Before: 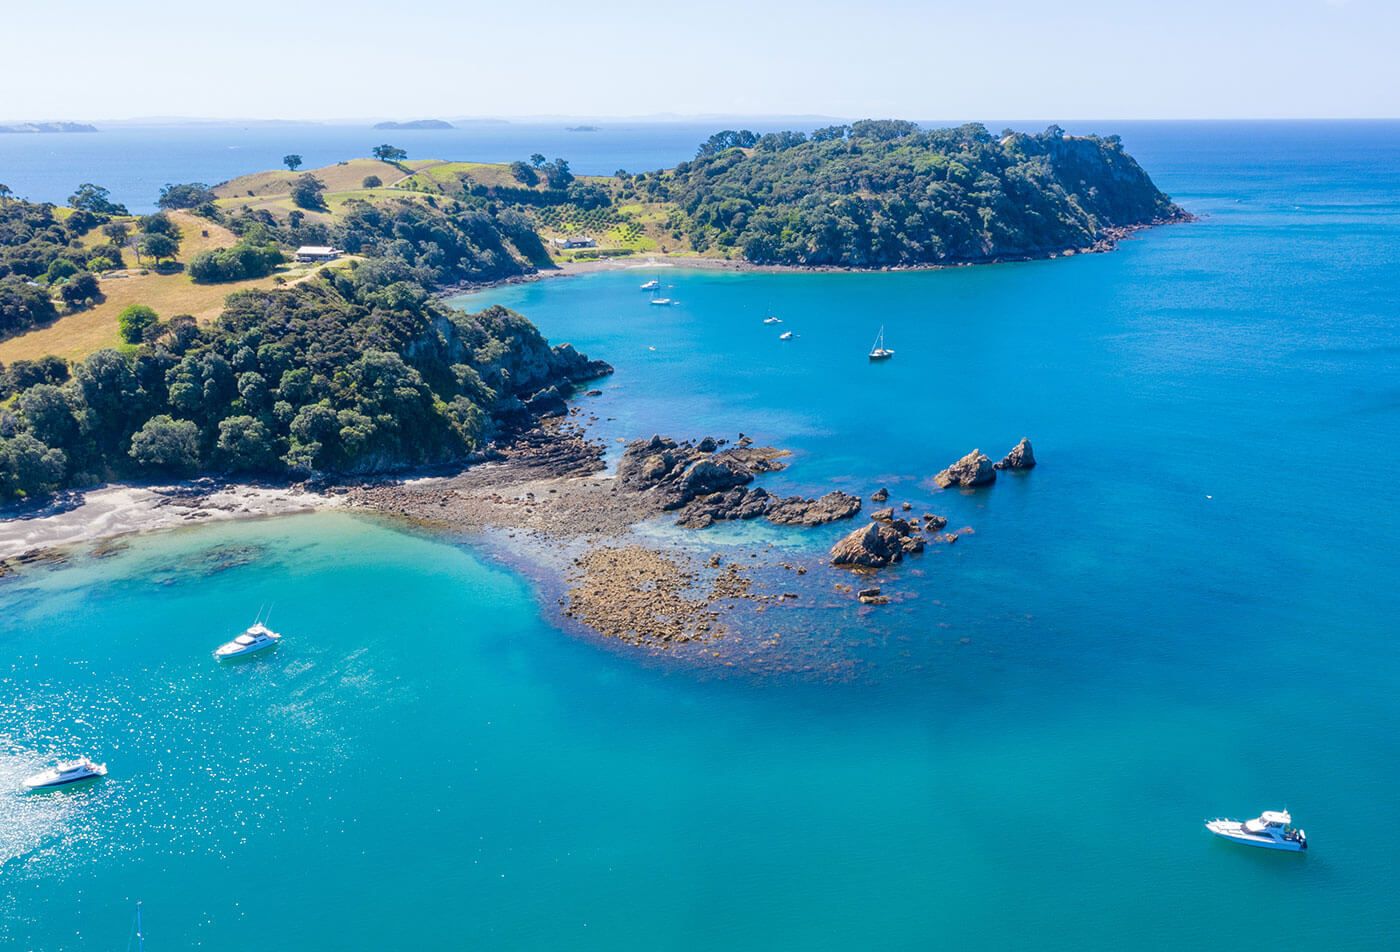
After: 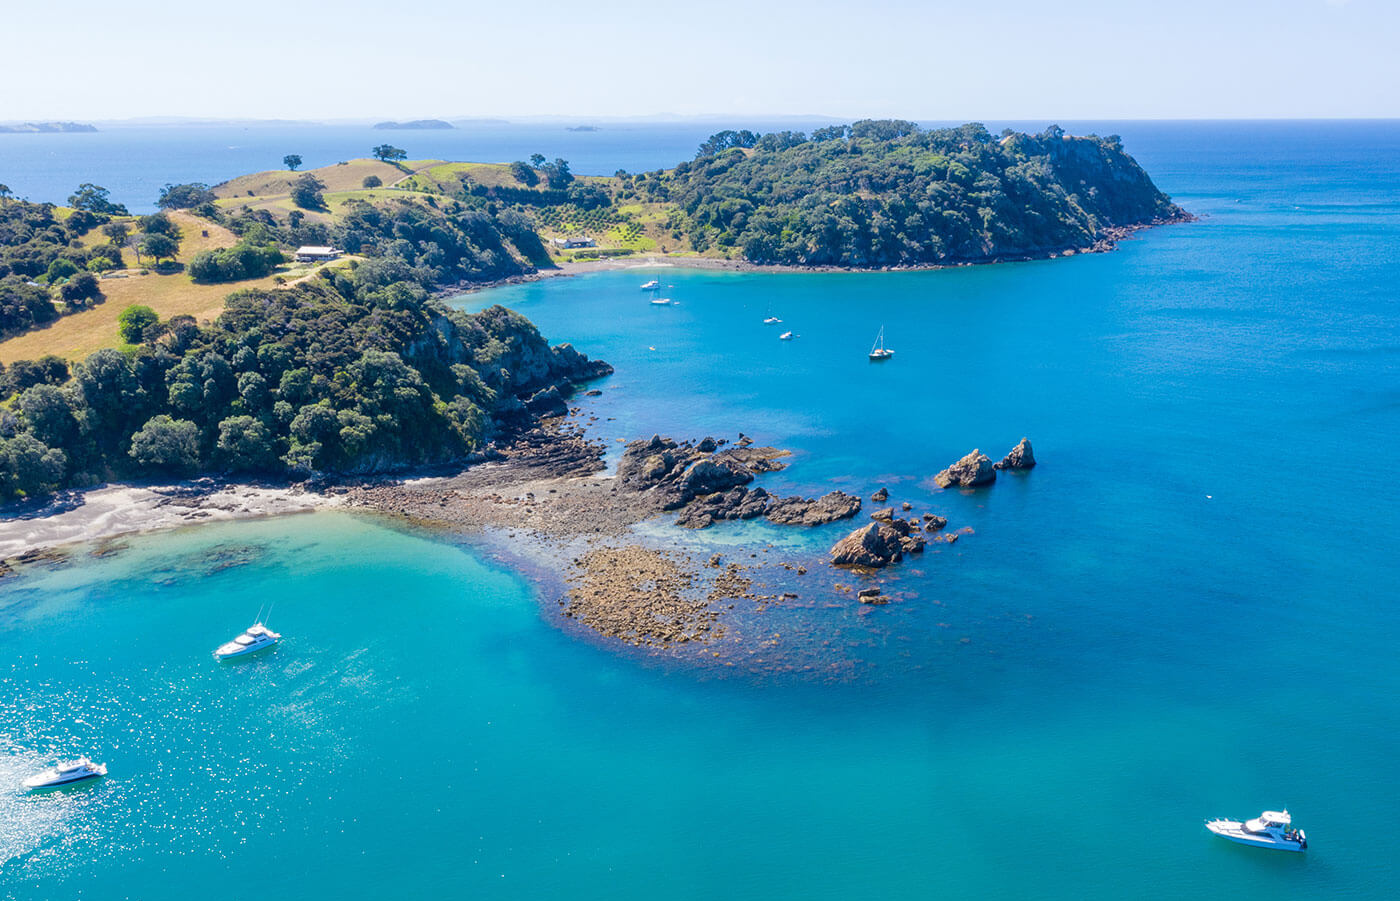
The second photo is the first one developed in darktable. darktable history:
crop and rotate: top 0.013%, bottom 5.255%
